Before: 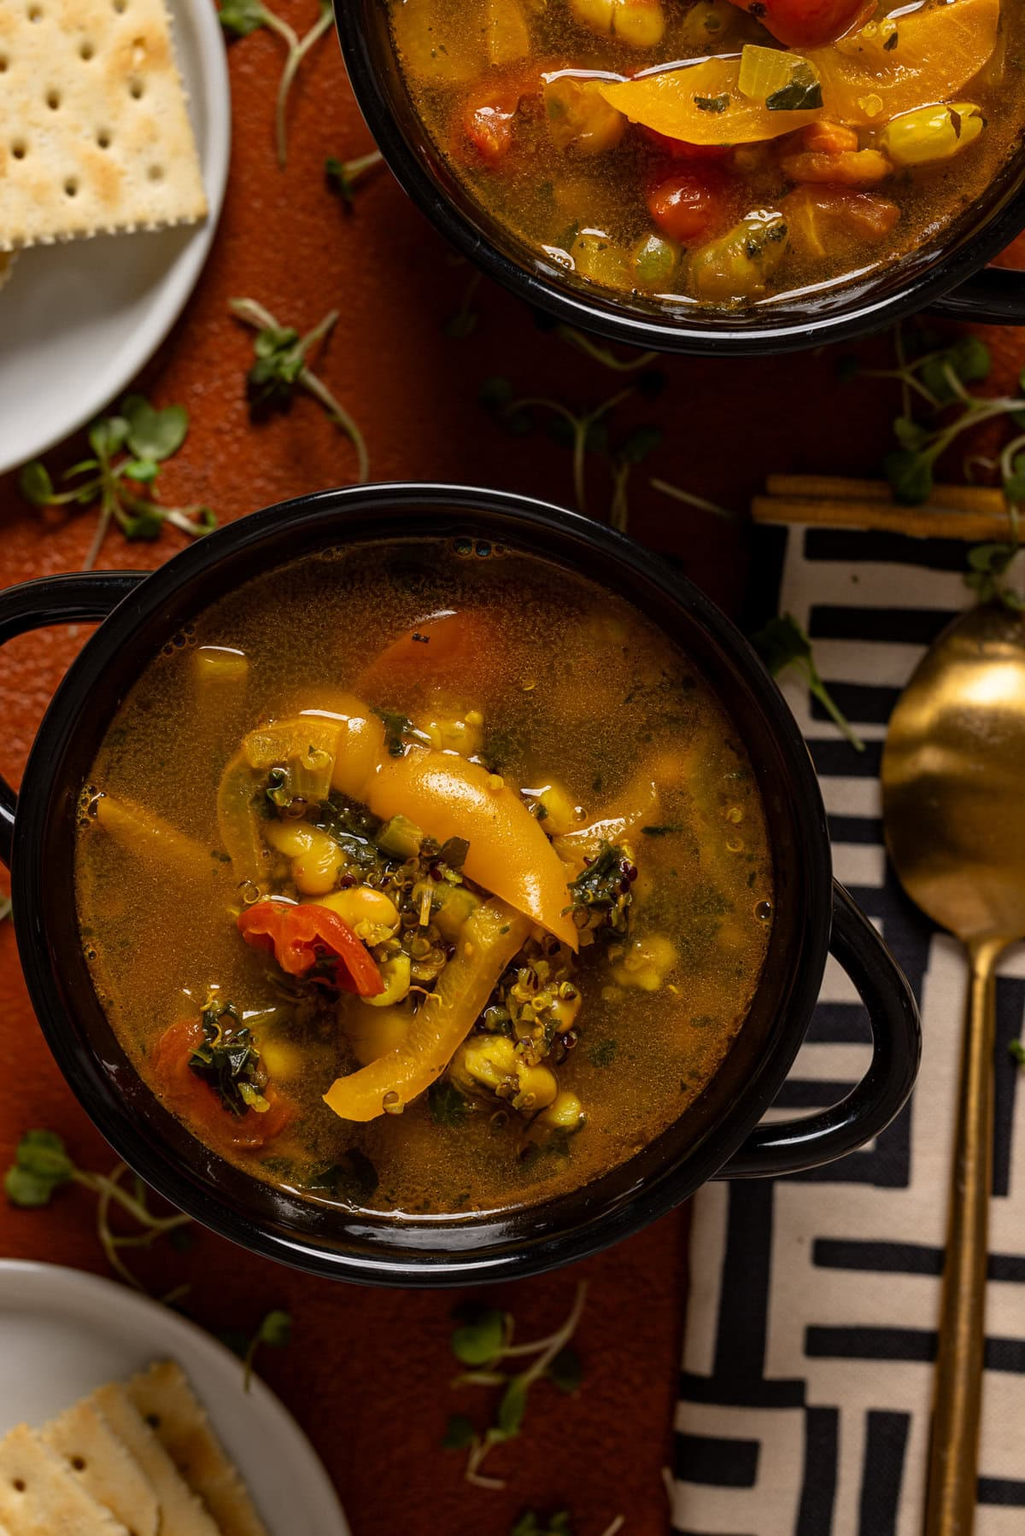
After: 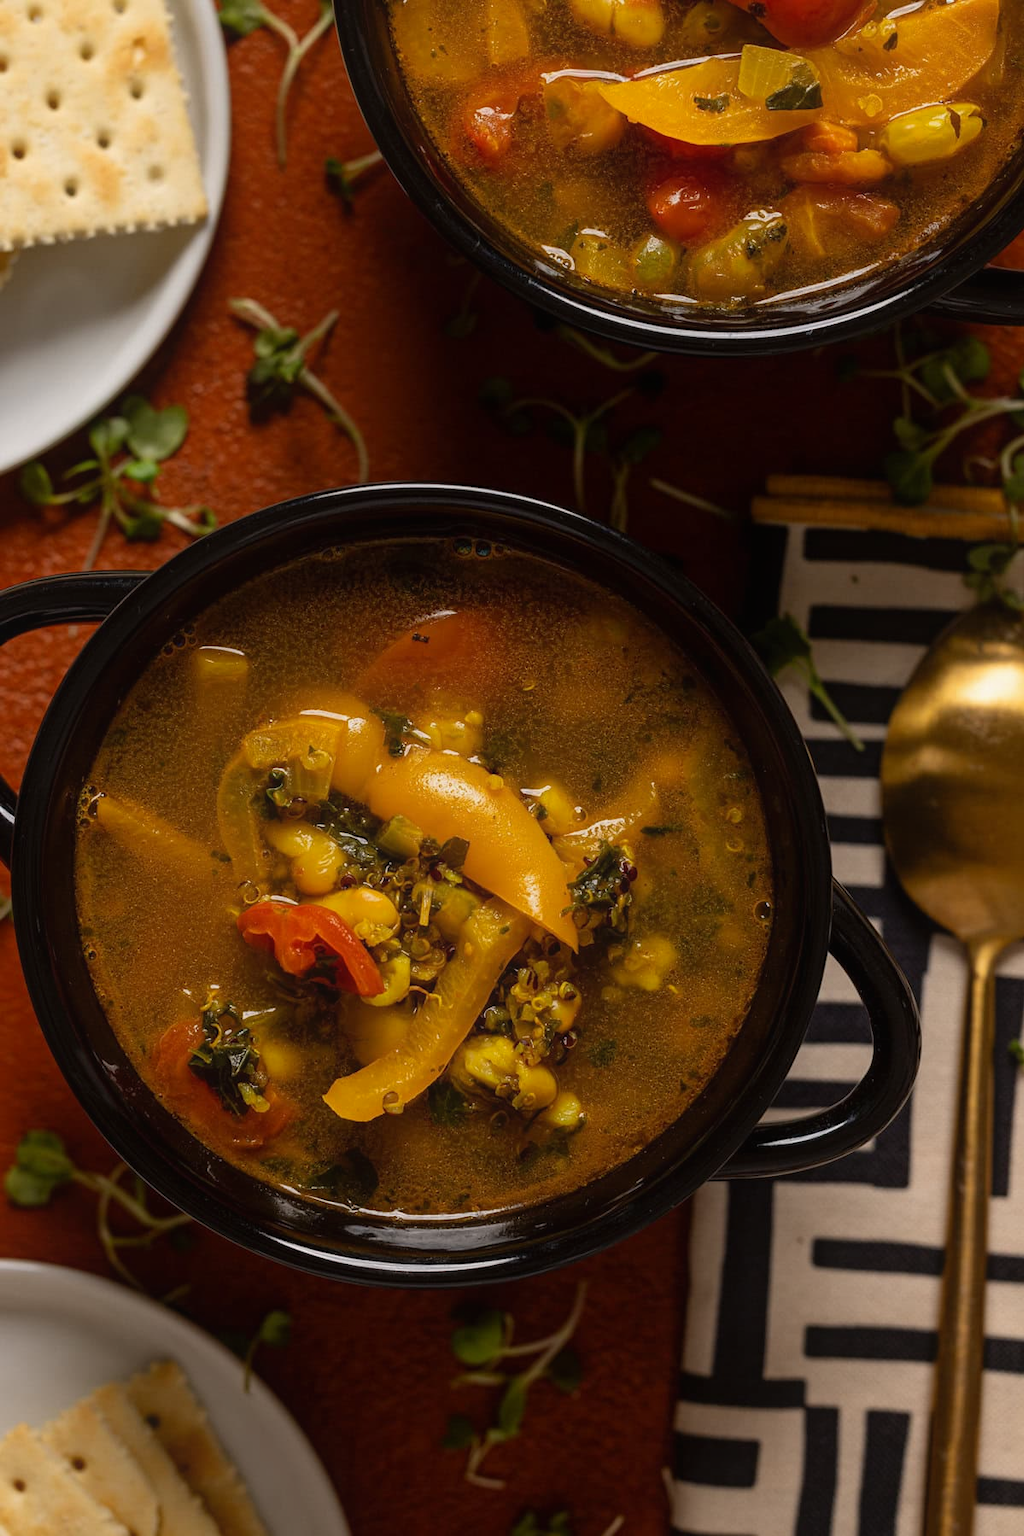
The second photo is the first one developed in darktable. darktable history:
contrast equalizer: octaves 7, y [[0.6 ×6], [0.55 ×6], [0 ×6], [0 ×6], [0 ×6]], mix -0.318
